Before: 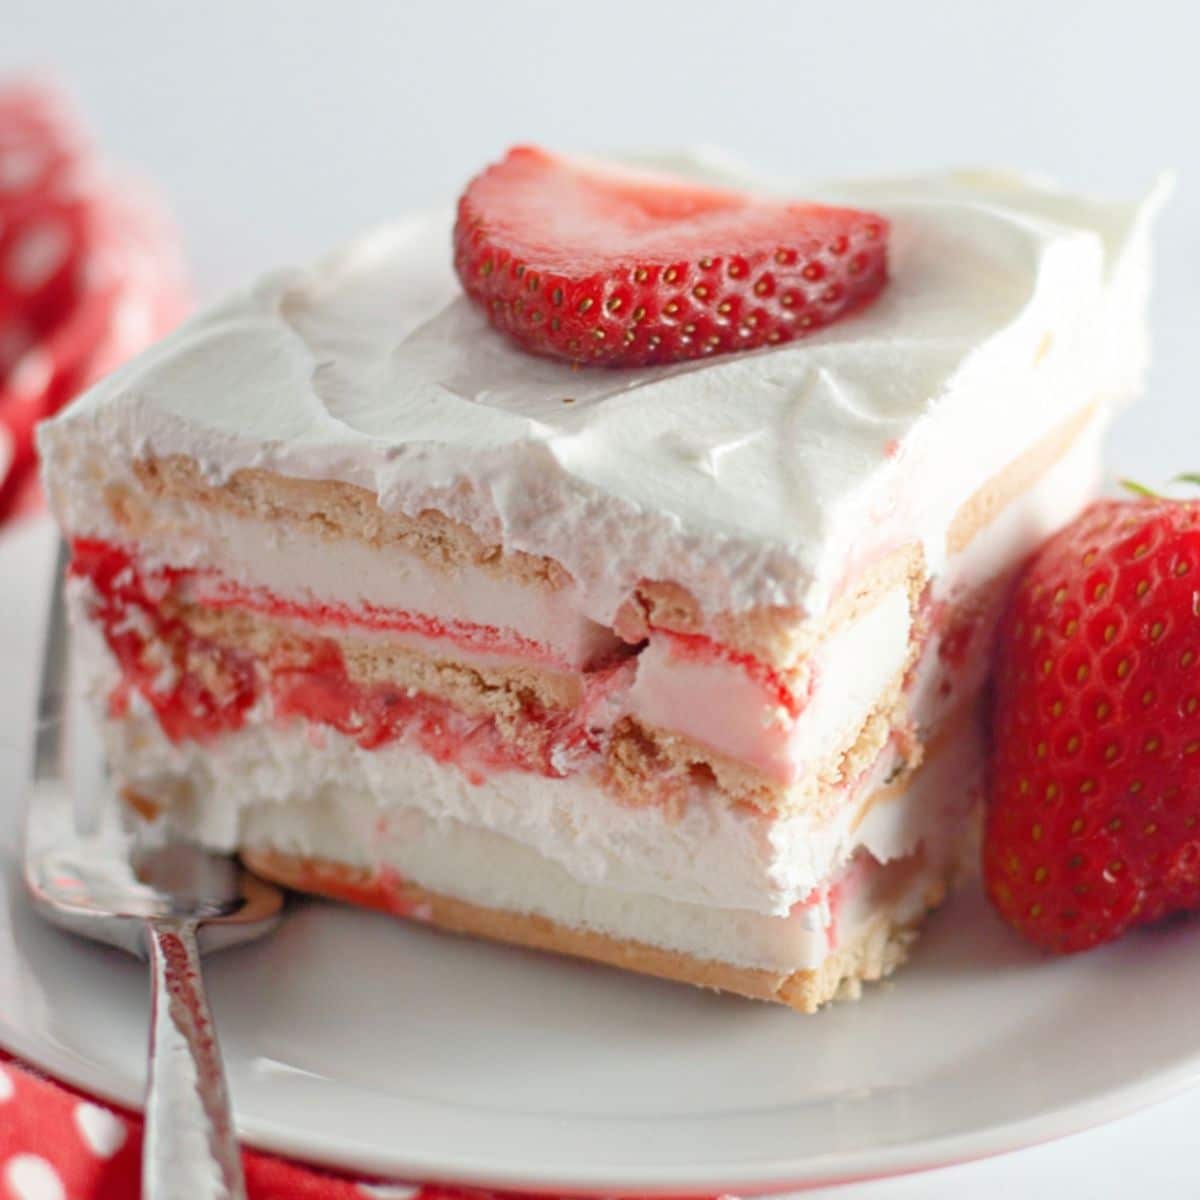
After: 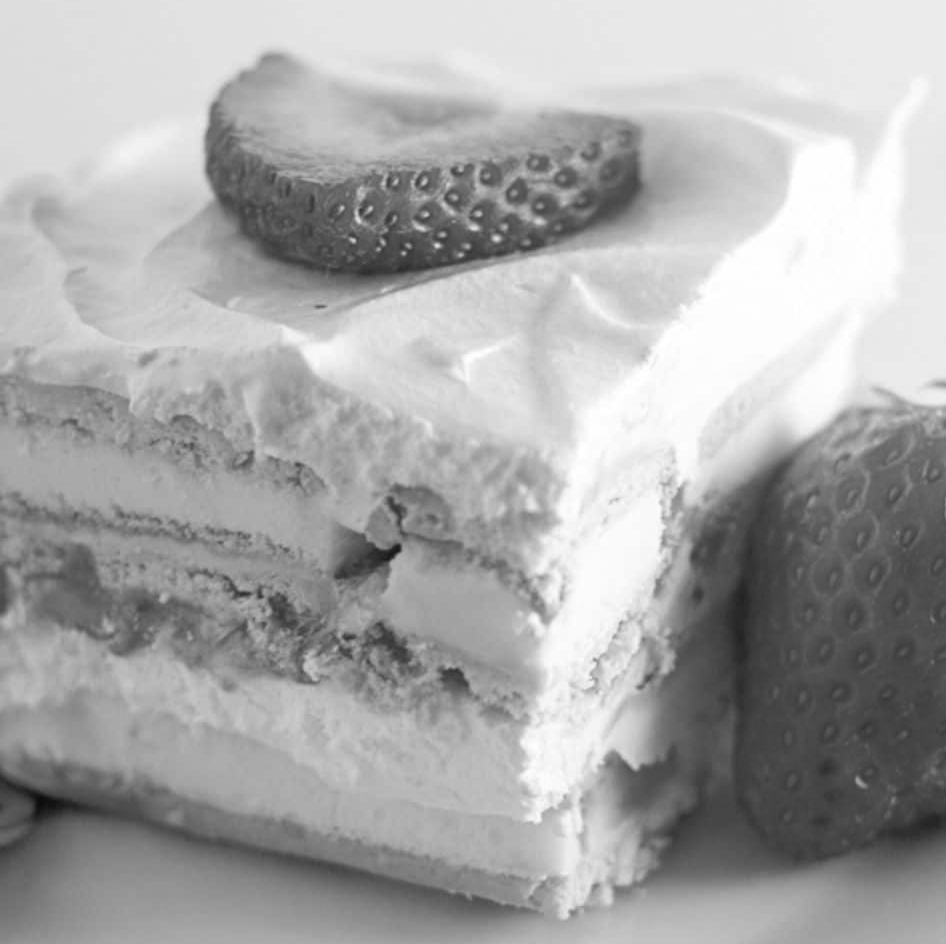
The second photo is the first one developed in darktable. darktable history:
crop and rotate: left 20.74%, top 7.912%, right 0.375%, bottom 13.378%
monochrome: a 16.01, b -2.65, highlights 0.52
